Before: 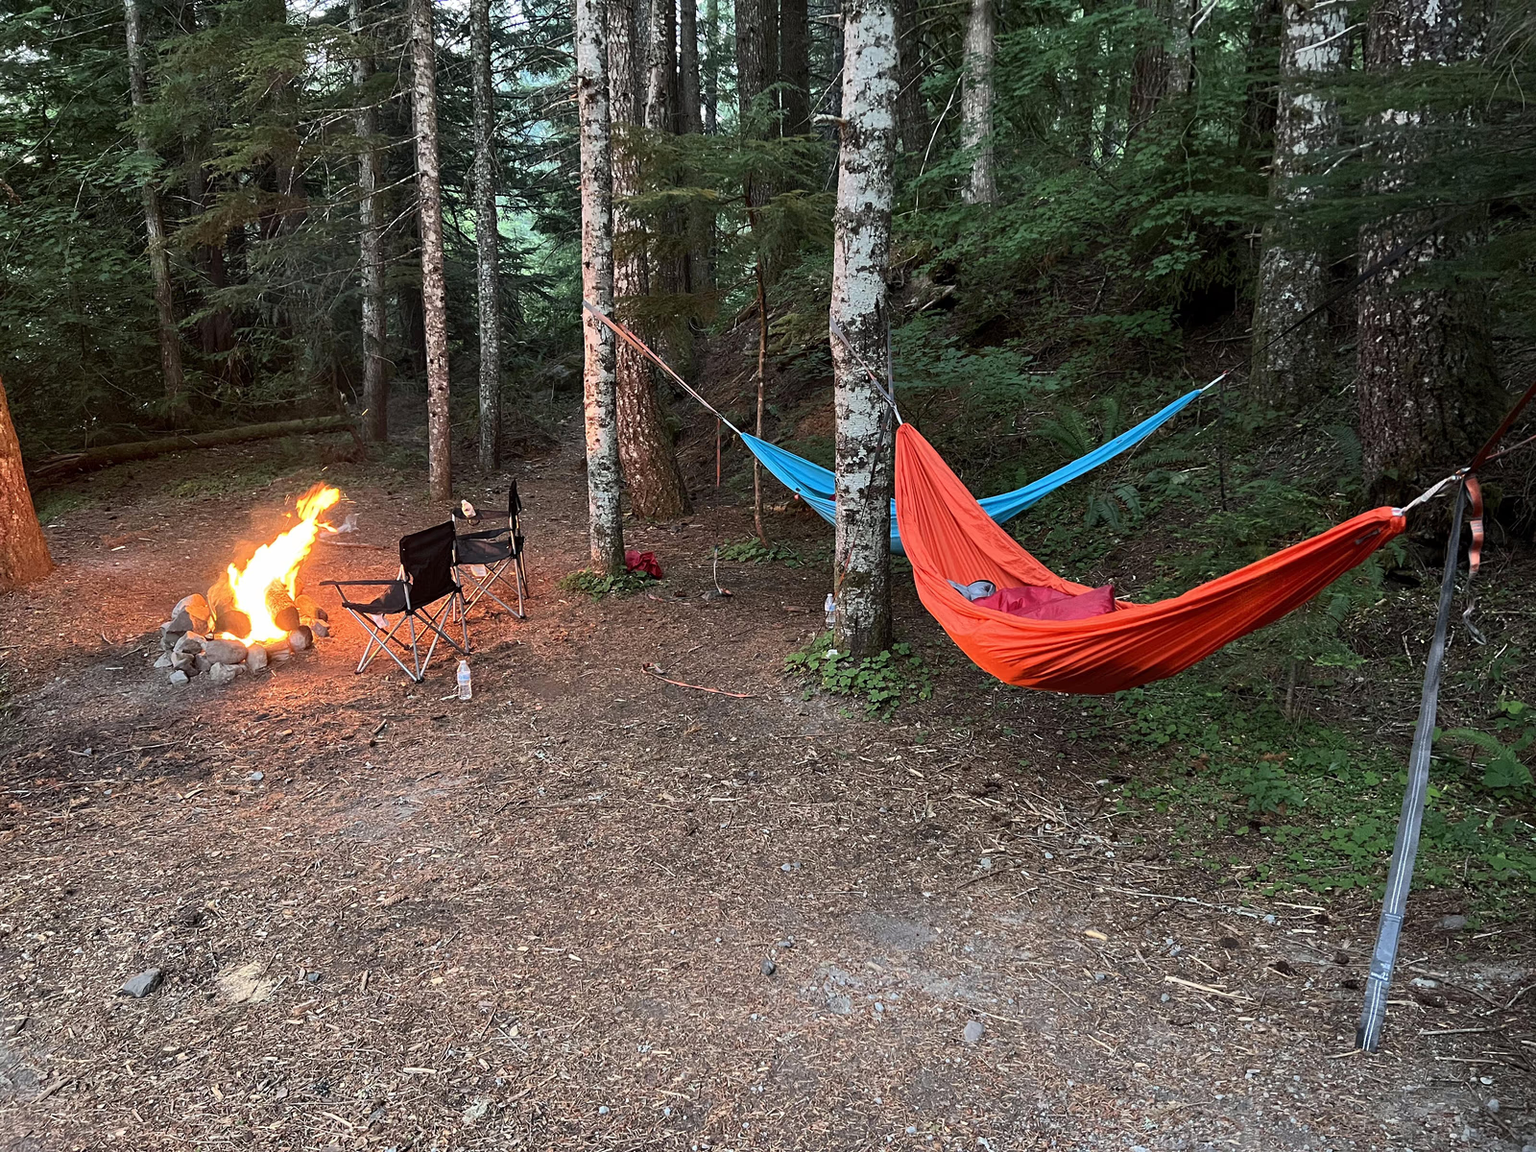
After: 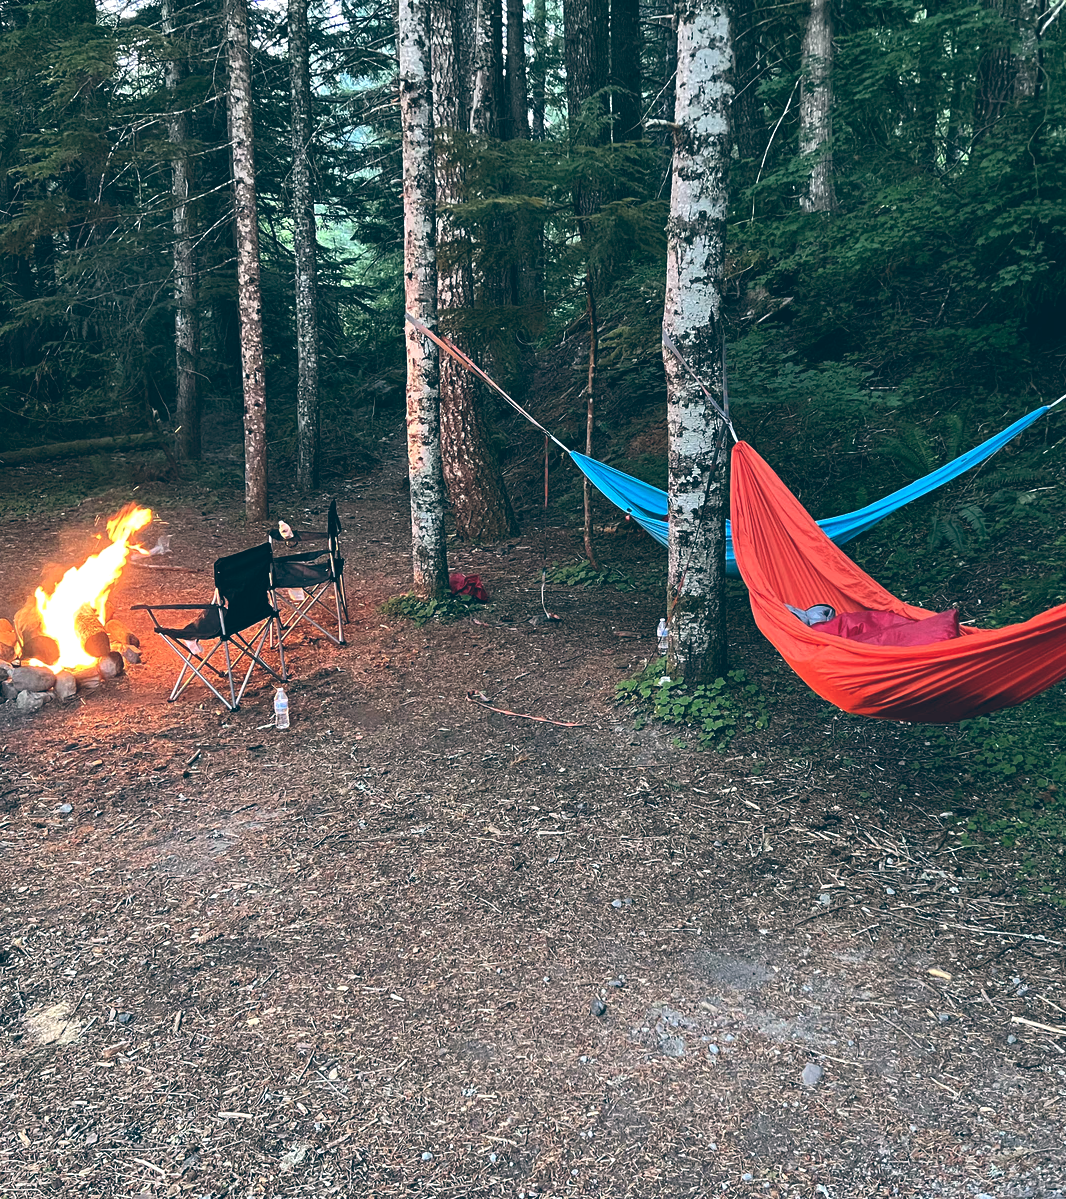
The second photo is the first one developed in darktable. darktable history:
color balance: lift [1.016, 0.983, 1, 1.017], gamma [0.958, 1, 1, 1], gain [0.981, 1.007, 0.993, 1.002], input saturation 118.26%, contrast 13.43%, contrast fulcrum 21.62%, output saturation 82.76%
crop and rotate: left 12.673%, right 20.66%
